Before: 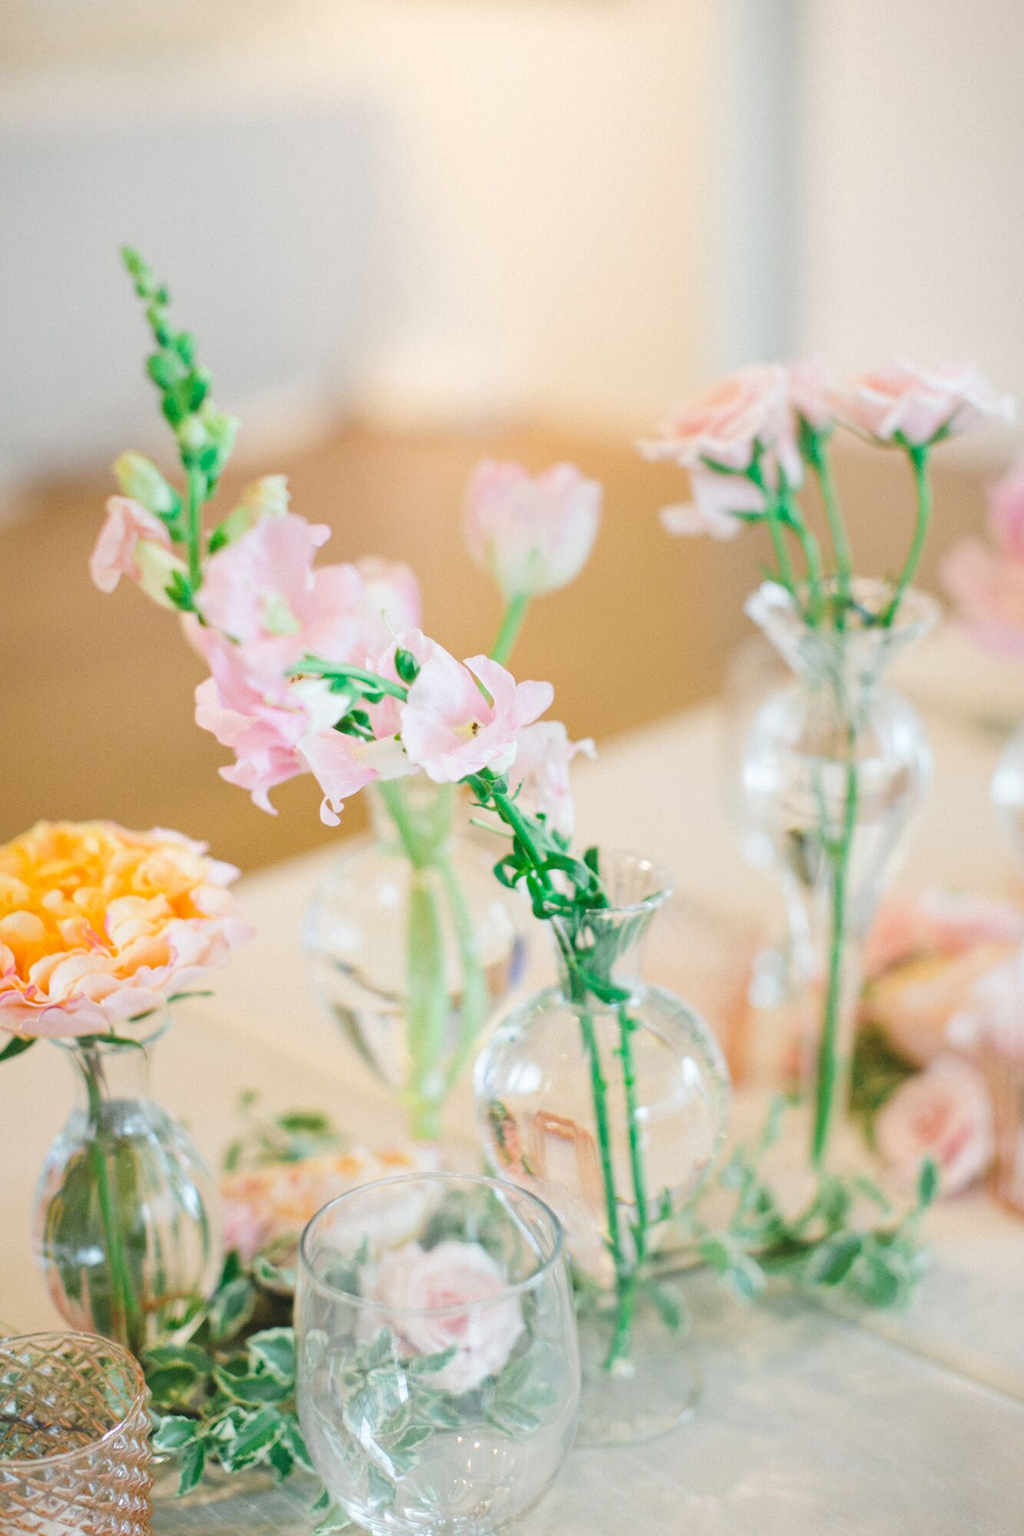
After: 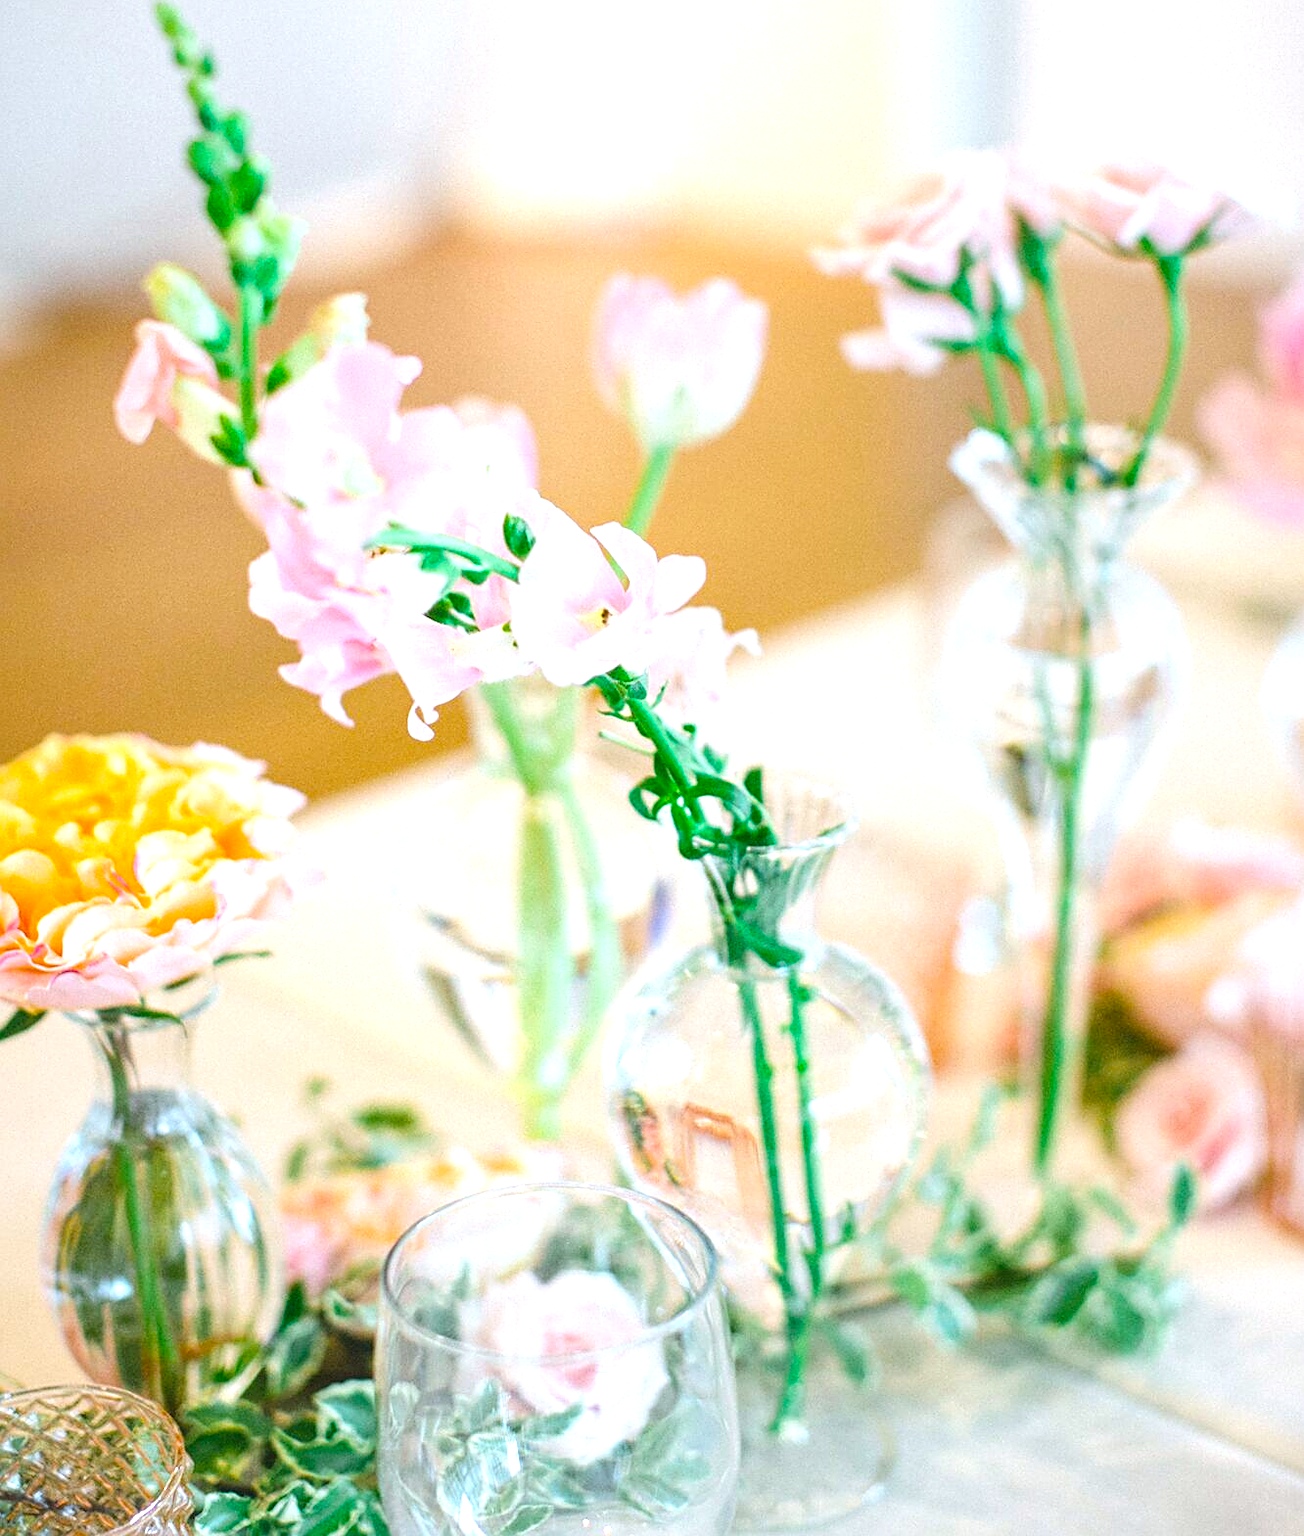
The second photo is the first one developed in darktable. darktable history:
local contrast: on, module defaults
crop and rotate: top 15.993%, bottom 5.556%
contrast brightness saturation: saturation -0.035
exposure: exposure 0.299 EV, compensate highlight preservation false
color balance rgb: highlights gain › luminance 16.624%, highlights gain › chroma 2.967%, highlights gain › hue 260.4°, perceptual saturation grading › global saturation 25.026%, global vibrance 20%
sharpen: on, module defaults
